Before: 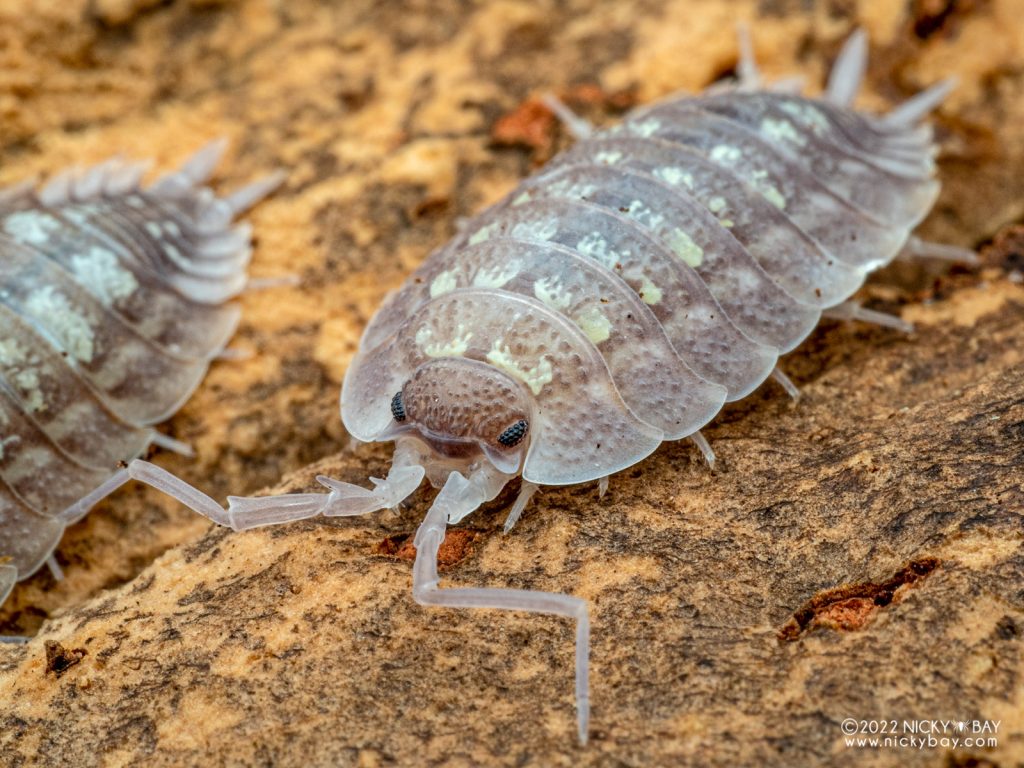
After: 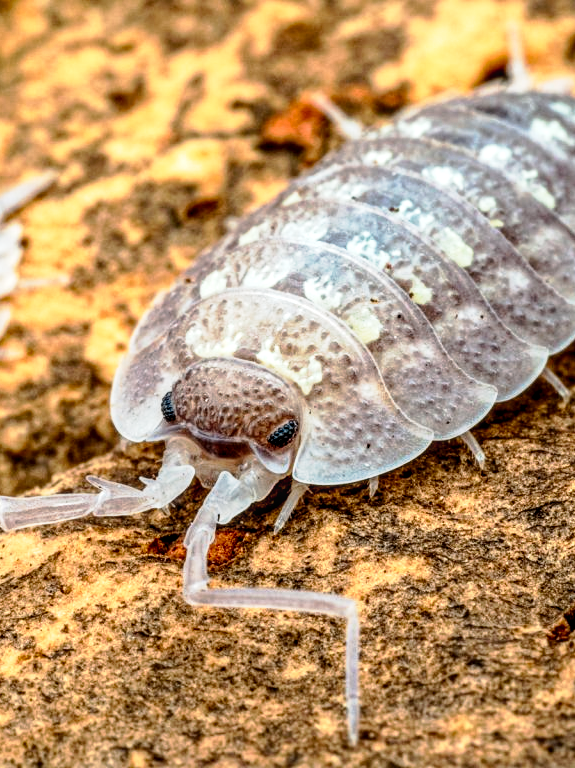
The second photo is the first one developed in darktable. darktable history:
exposure: black level correction 0.011, compensate exposure bias true, compensate highlight preservation false
local contrast: on, module defaults
tone equalizer: -8 EV -0.443 EV, -7 EV -0.379 EV, -6 EV -0.344 EV, -5 EV -0.254 EV, -3 EV 0.189 EV, -2 EV 0.316 EV, -1 EV 0.383 EV, +0 EV 0.42 EV, edges refinement/feathering 500, mask exposure compensation -1.57 EV, preserve details no
crop and rotate: left 22.533%, right 21.244%
tone curve: curves: ch0 [(0, 0) (0.105, 0.068) (0.195, 0.162) (0.283, 0.283) (0.384, 0.404) (0.485, 0.531) (0.638, 0.681) (0.795, 0.879) (1, 0.977)]; ch1 [(0, 0) (0.161, 0.092) (0.35, 0.33) (0.379, 0.401) (0.456, 0.469) (0.498, 0.503) (0.531, 0.537) (0.596, 0.621) (0.635, 0.671) (1, 1)]; ch2 [(0, 0) (0.371, 0.362) (0.437, 0.437) (0.483, 0.484) (0.53, 0.515) (0.56, 0.58) (0.622, 0.606) (1, 1)], preserve colors none
